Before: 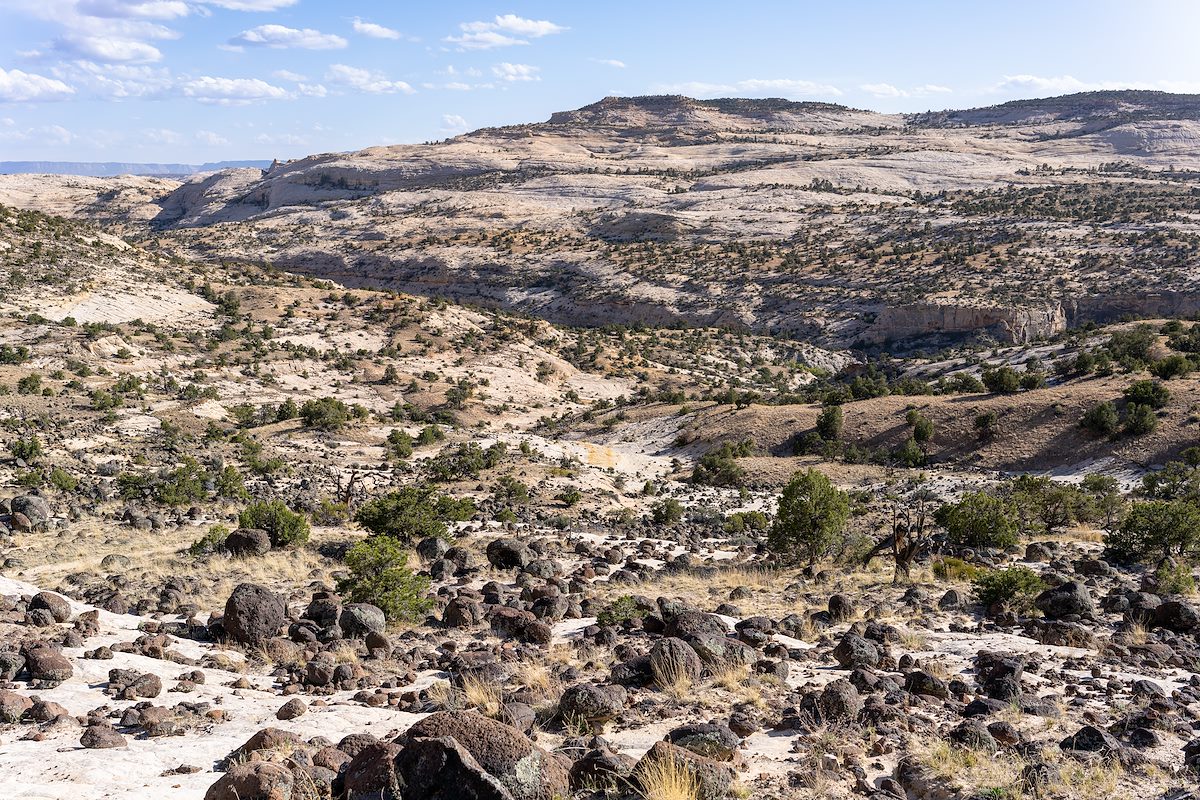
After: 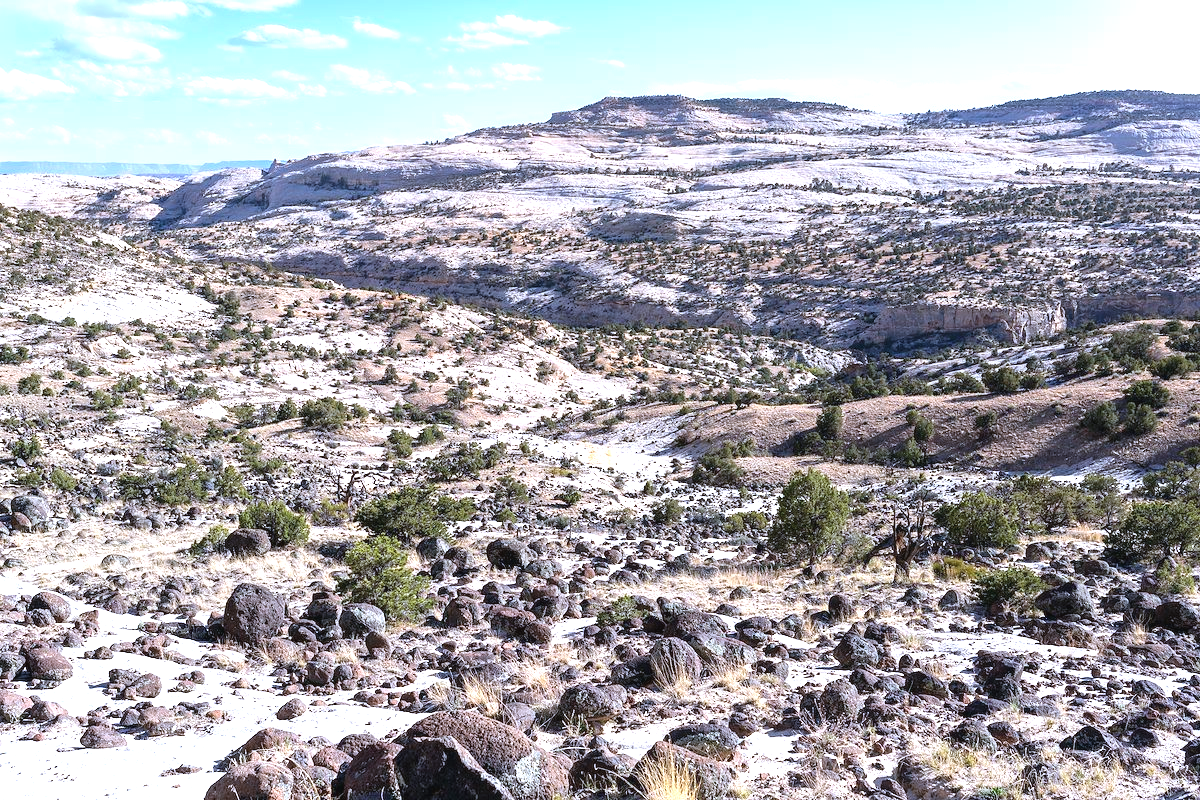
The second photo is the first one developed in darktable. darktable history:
color correction: highlights a* -10.04, highlights b* -10.37
white balance: red 1.066, blue 1.119
exposure: black level correction -0.002, exposure 0.708 EV, compensate exposure bias true, compensate highlight preservation false
